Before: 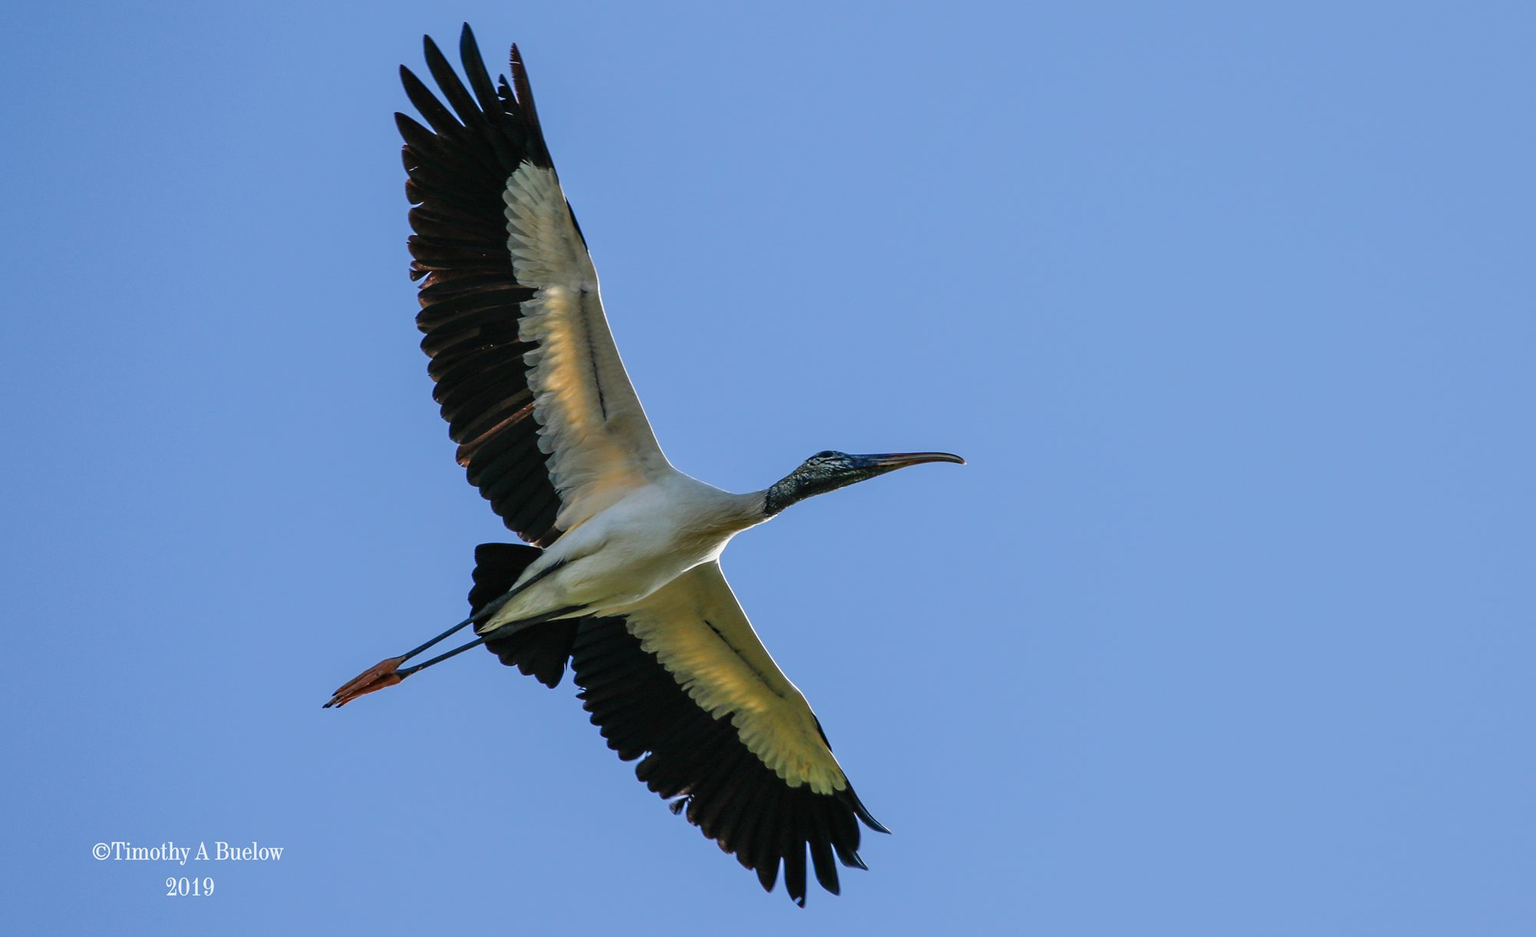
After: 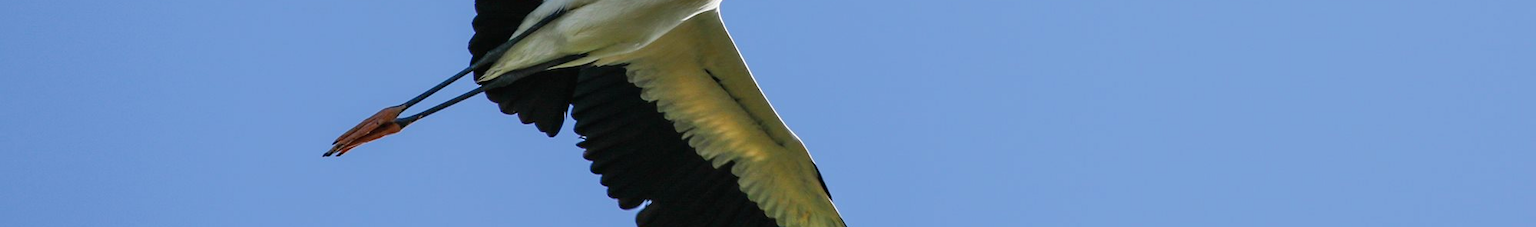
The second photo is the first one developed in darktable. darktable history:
tone equalizer: edges refinement/feathering 500, mask exposure compensation -1.57 EV, preserve details no
crop and rotate: top 58.913%, bottom 16.756%
